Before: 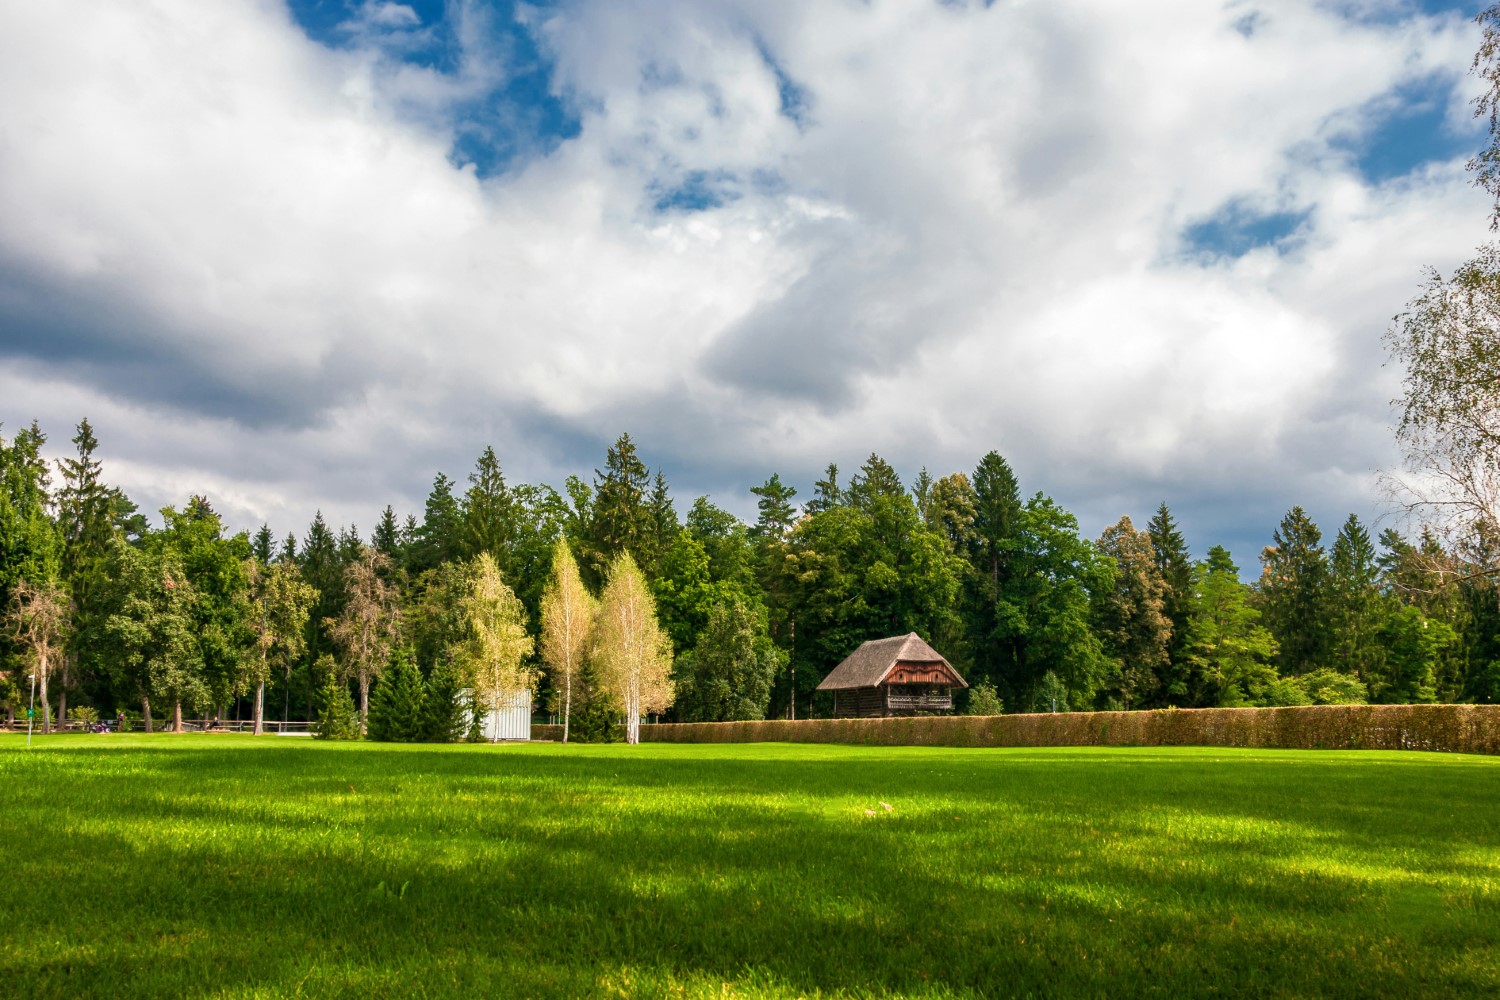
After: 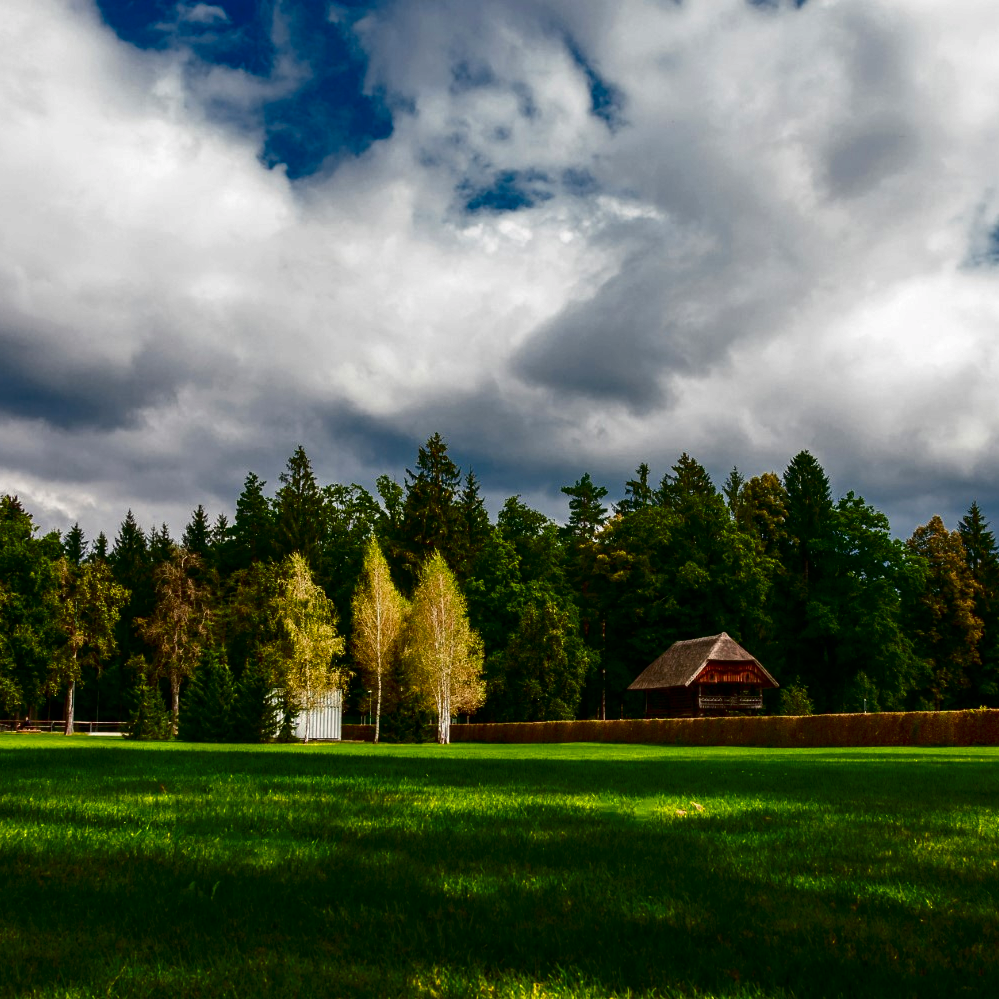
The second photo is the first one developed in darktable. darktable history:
contrast brightness saturation: contrast 0.09, brightness -0.59, saturation 0.17
crop and rotate: left 12.648%, right 20.685%
